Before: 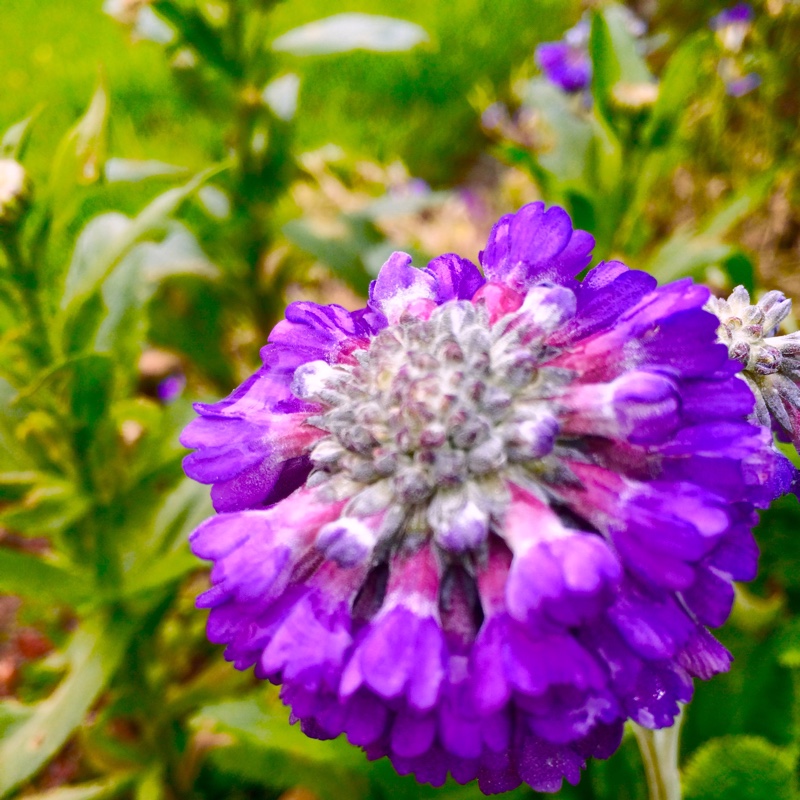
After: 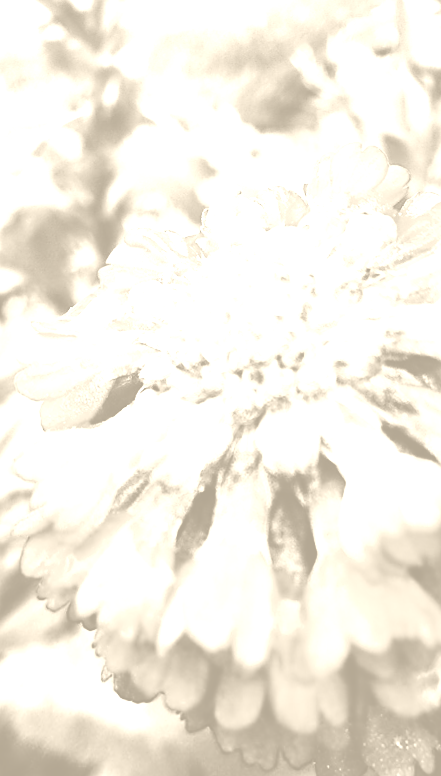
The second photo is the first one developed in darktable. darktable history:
contrast brightness saturation: contrast 0.07, brightness 0.18, saturation 0.4
sigmoid: contrast 1.8, skew -0.2, preserve hue 0%, red attenuation 0.1, red rotation 0.035, green attenuation 0.1, green rotation -0.017, blue attenuation 0.15, blue rotation -0.052, base primaries Rec2020
crop and rotate: left 13.409%, right 19.924%
rotate and perspective: rotation 0.72°, lens shift (vertical) -0.352, lens shift (horizontal) -0.051, crop left 0.152, crop right 0.859, crop top 0.019, crop bottom 0.964
colorize: hue 36°, saturation 71%, lightness 80.79%
sharpen: radius 1.864, amount 0.398, threshold 1.271
tone equalizer: -8 EV -0.75 EV, -7 EV -0.7 EV, -6 EV -0.6 EV, -5 EV -0.4 EV, -3 EV 0.4 EV, -2 EV 0.6 EV, -1 EV 0.7 EV, +0 EV 0.75 EV, edges refinement/feathering 500, mask exposure compensation -1.57 EV, preserve details no
